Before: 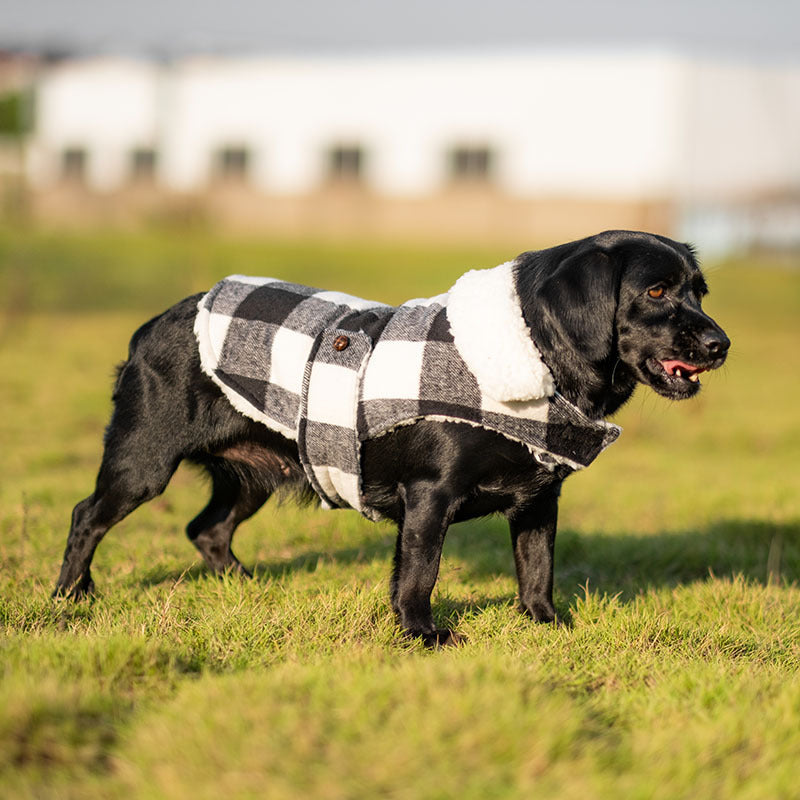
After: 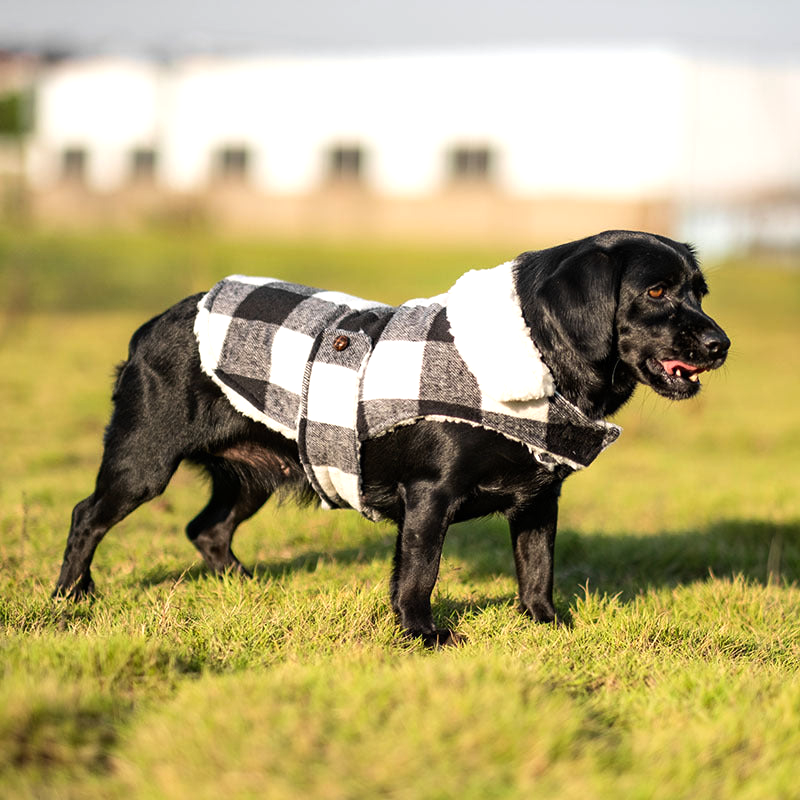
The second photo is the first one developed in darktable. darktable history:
tone equalizer: -8 EV -0.417 EV, -7 EV -0.389 EV, -6 EV -0.333 EV, -5 EV -0.222 EV, -3 EV 0.222 EV, -2 EV 0.333 EV, -1 EV 0.389 EV, +0 EV 0.417 EV, edges refinement/feathering 500, mask exposure compensation -1.57 EV, preserve details no
white balance: emerald 1
